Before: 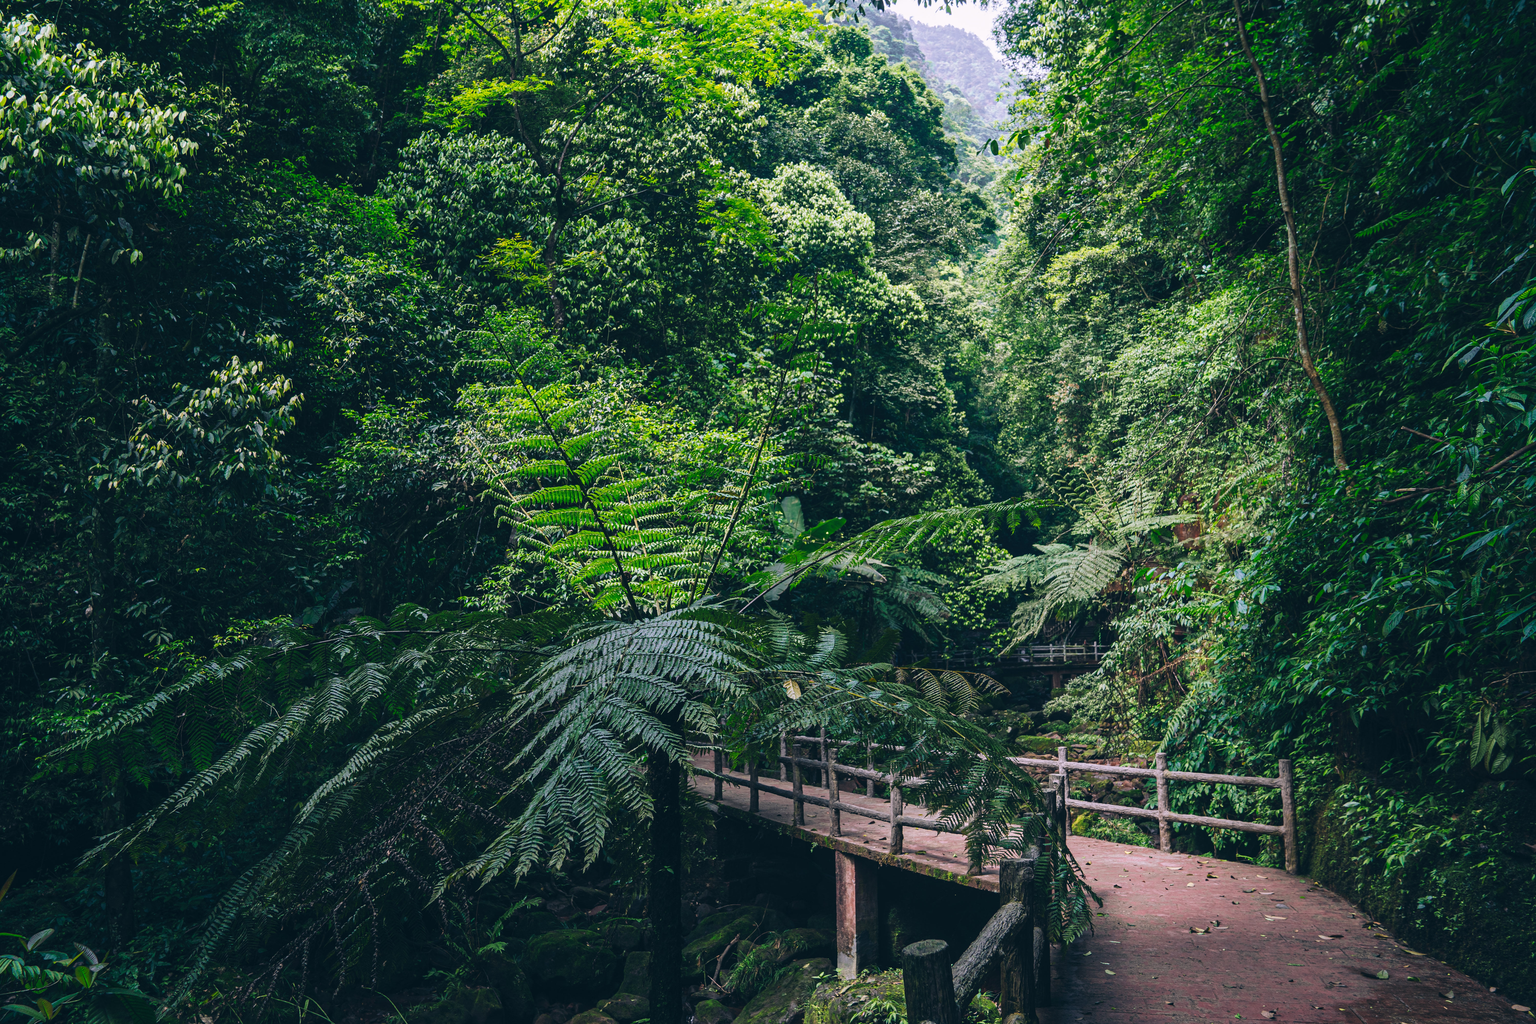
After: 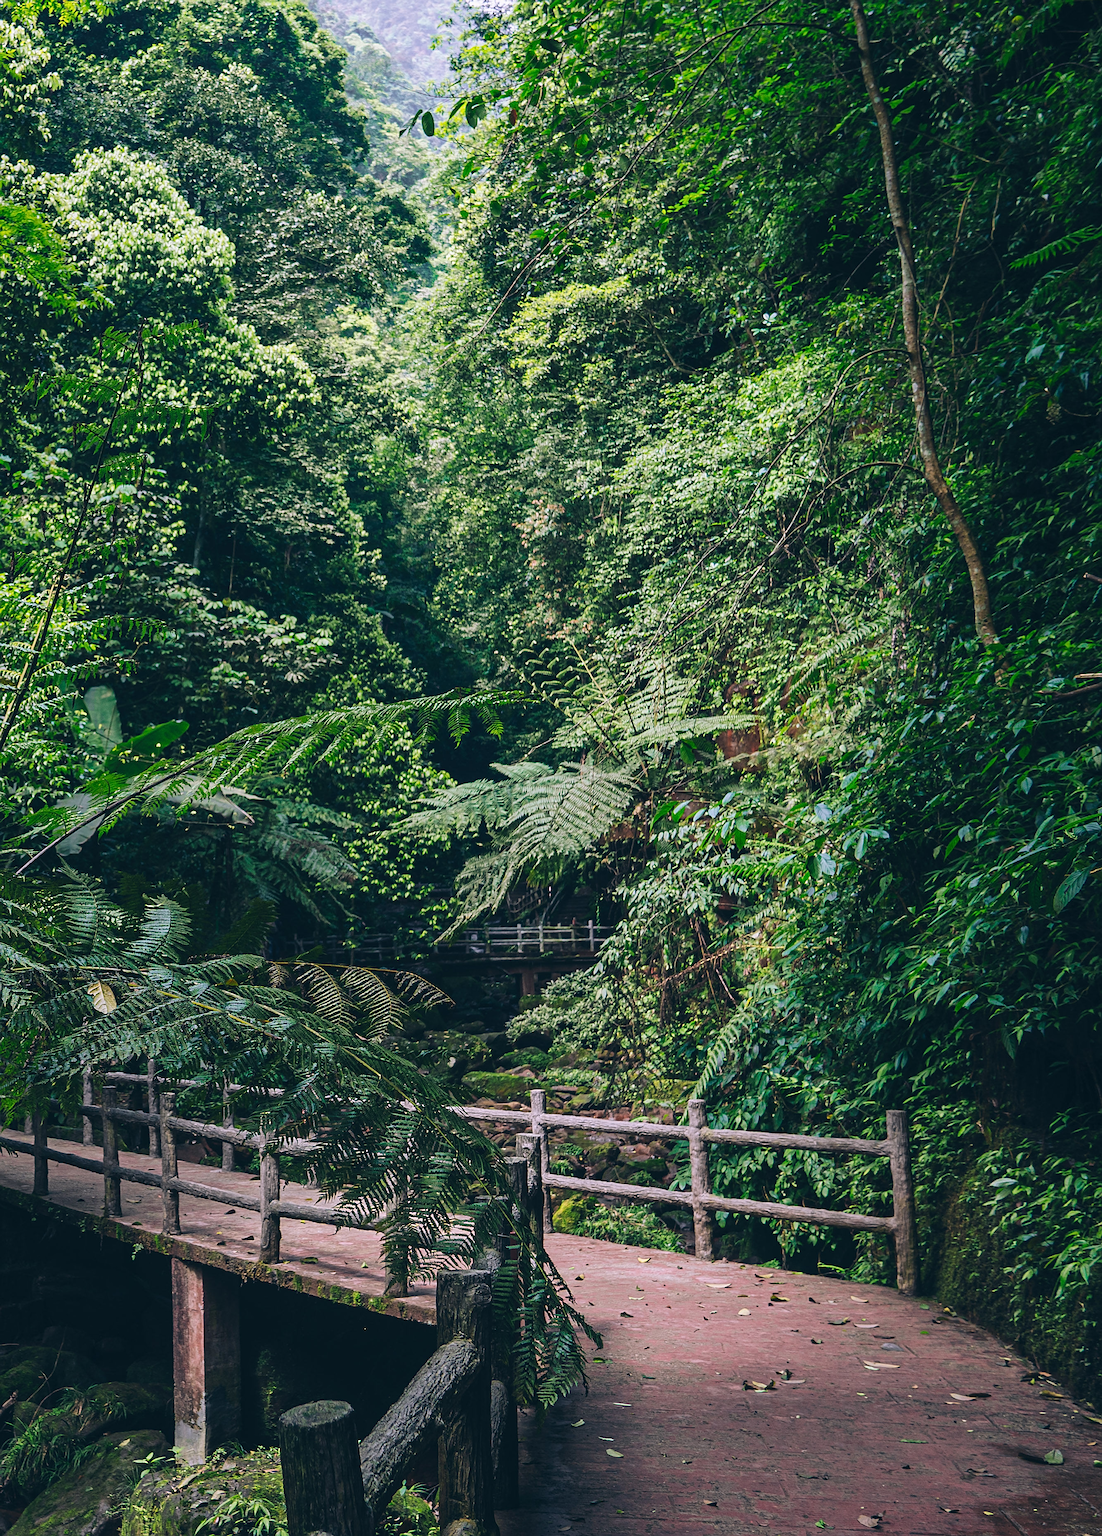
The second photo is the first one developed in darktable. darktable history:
sharpen: on, module defaults
crop: left 47.474%, top 6.945%, right 8.008%
